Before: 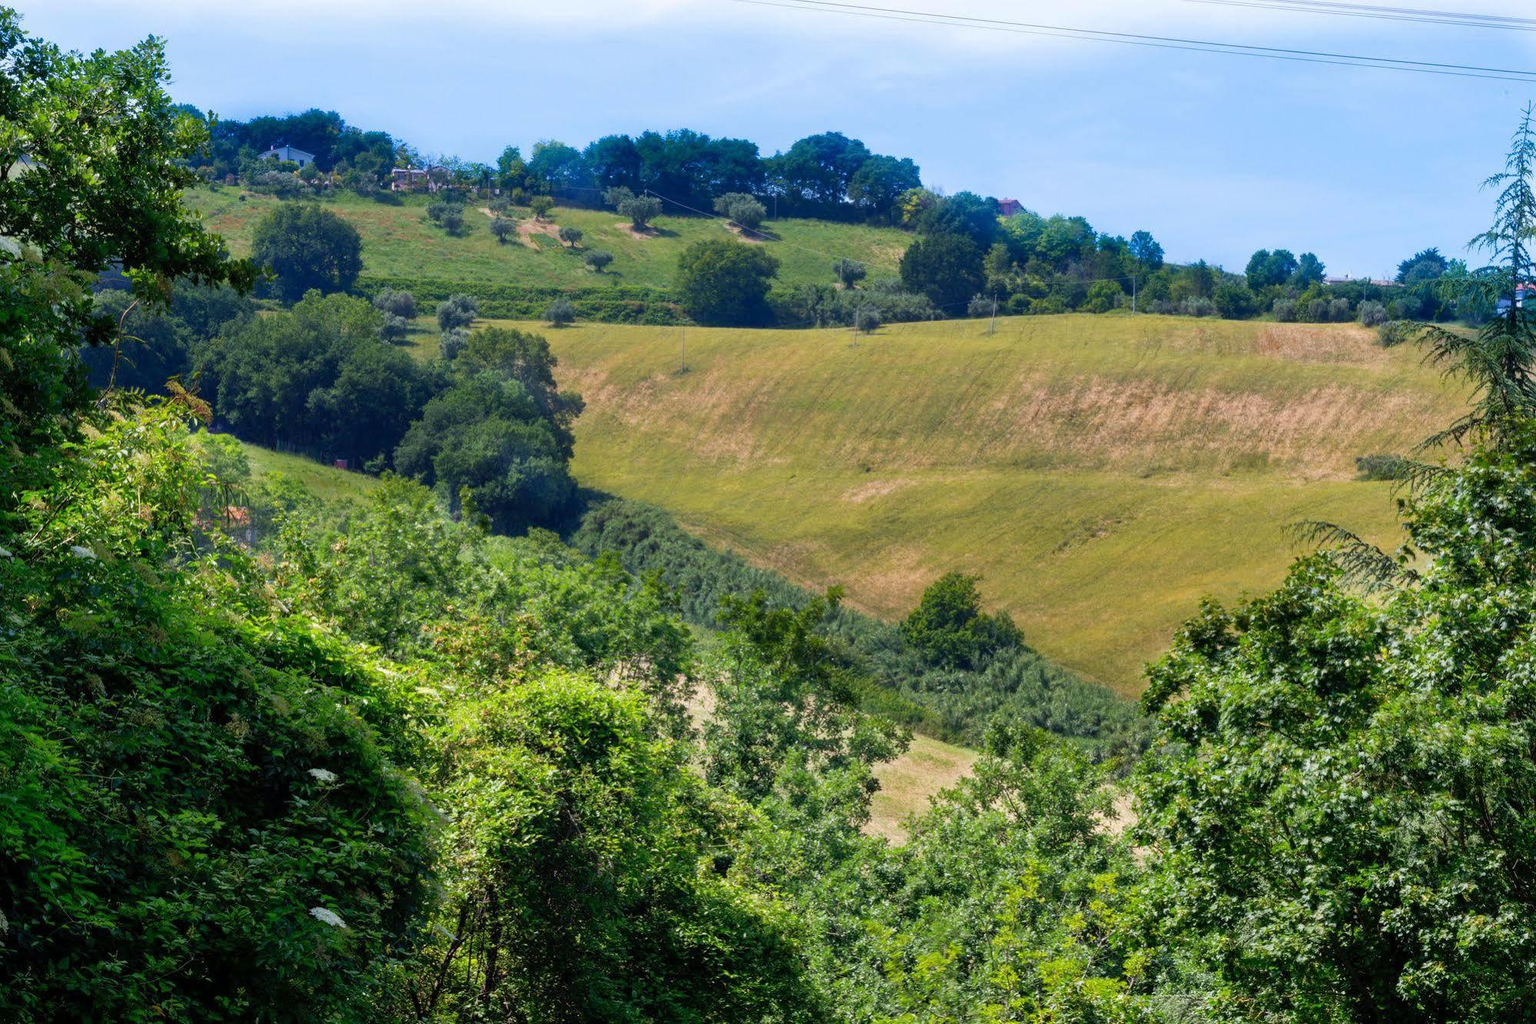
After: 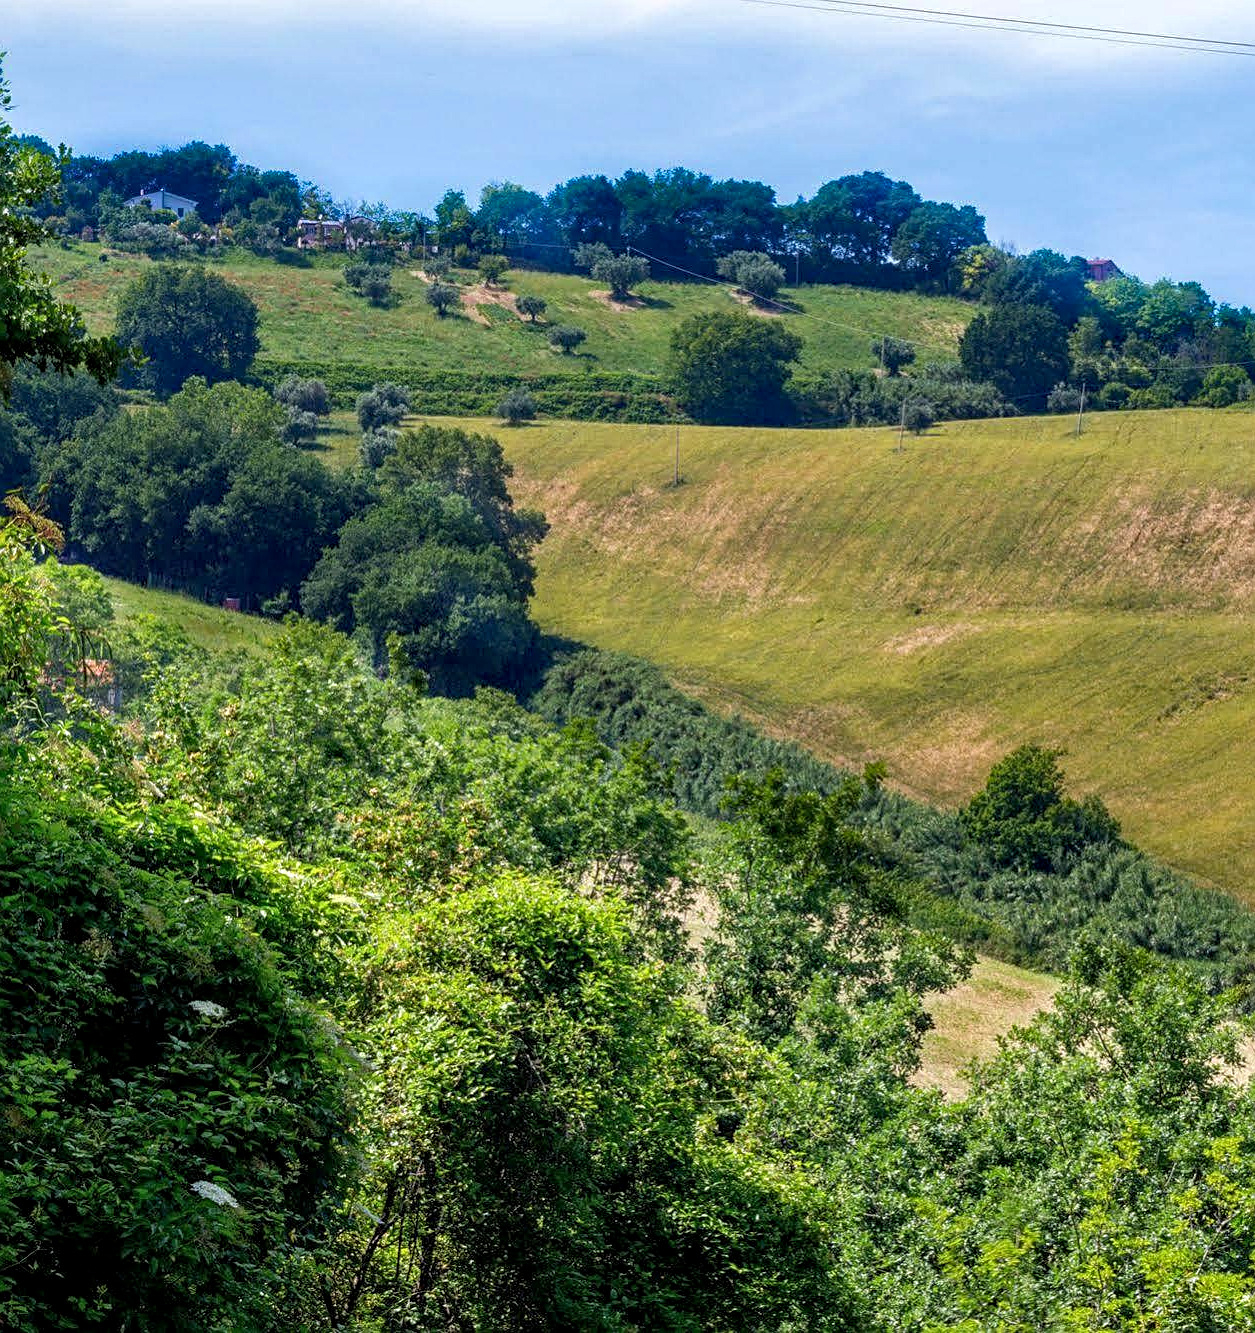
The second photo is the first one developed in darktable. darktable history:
local contrast: detail 130%
haze removal: compatibility mode true, adaptive false
crop: left 10.644%, right 26.528%
sharpen: on, module defaults
exposure: compensate highlight preservation false
